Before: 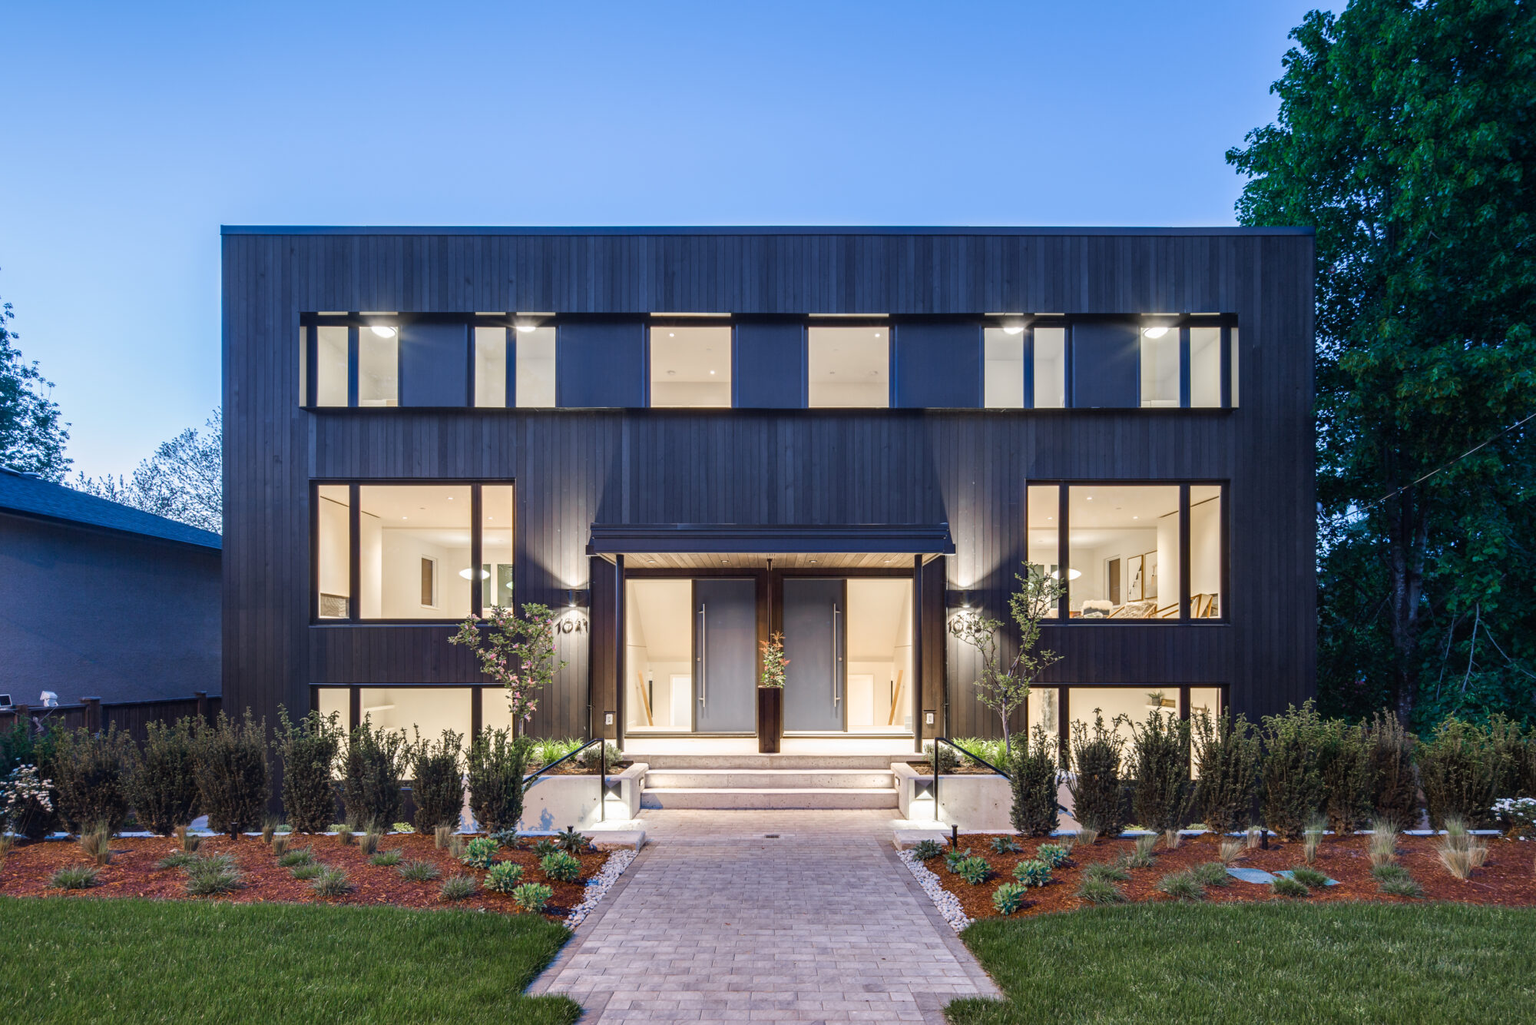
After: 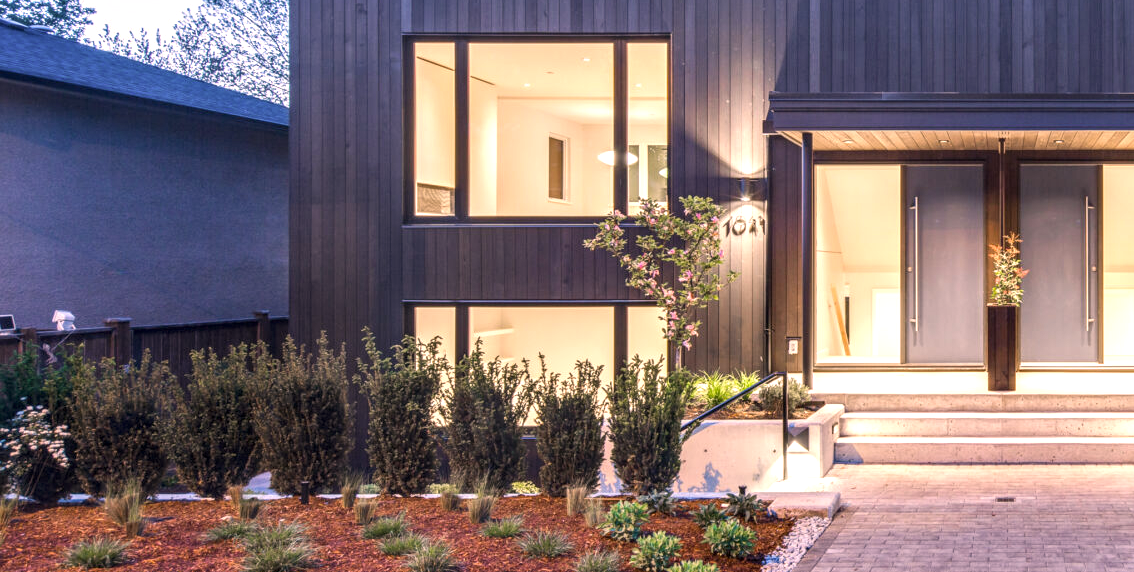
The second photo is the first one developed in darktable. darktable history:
crop: top 44.199%, right 43.262%, bottom 12.895%
color correction: highlights a* 11.94, highlights b* 11.58
exposure: black level correction 0, exposure 0.498 EV, compensate highlight preservation false
local contrast: on, module defaults
